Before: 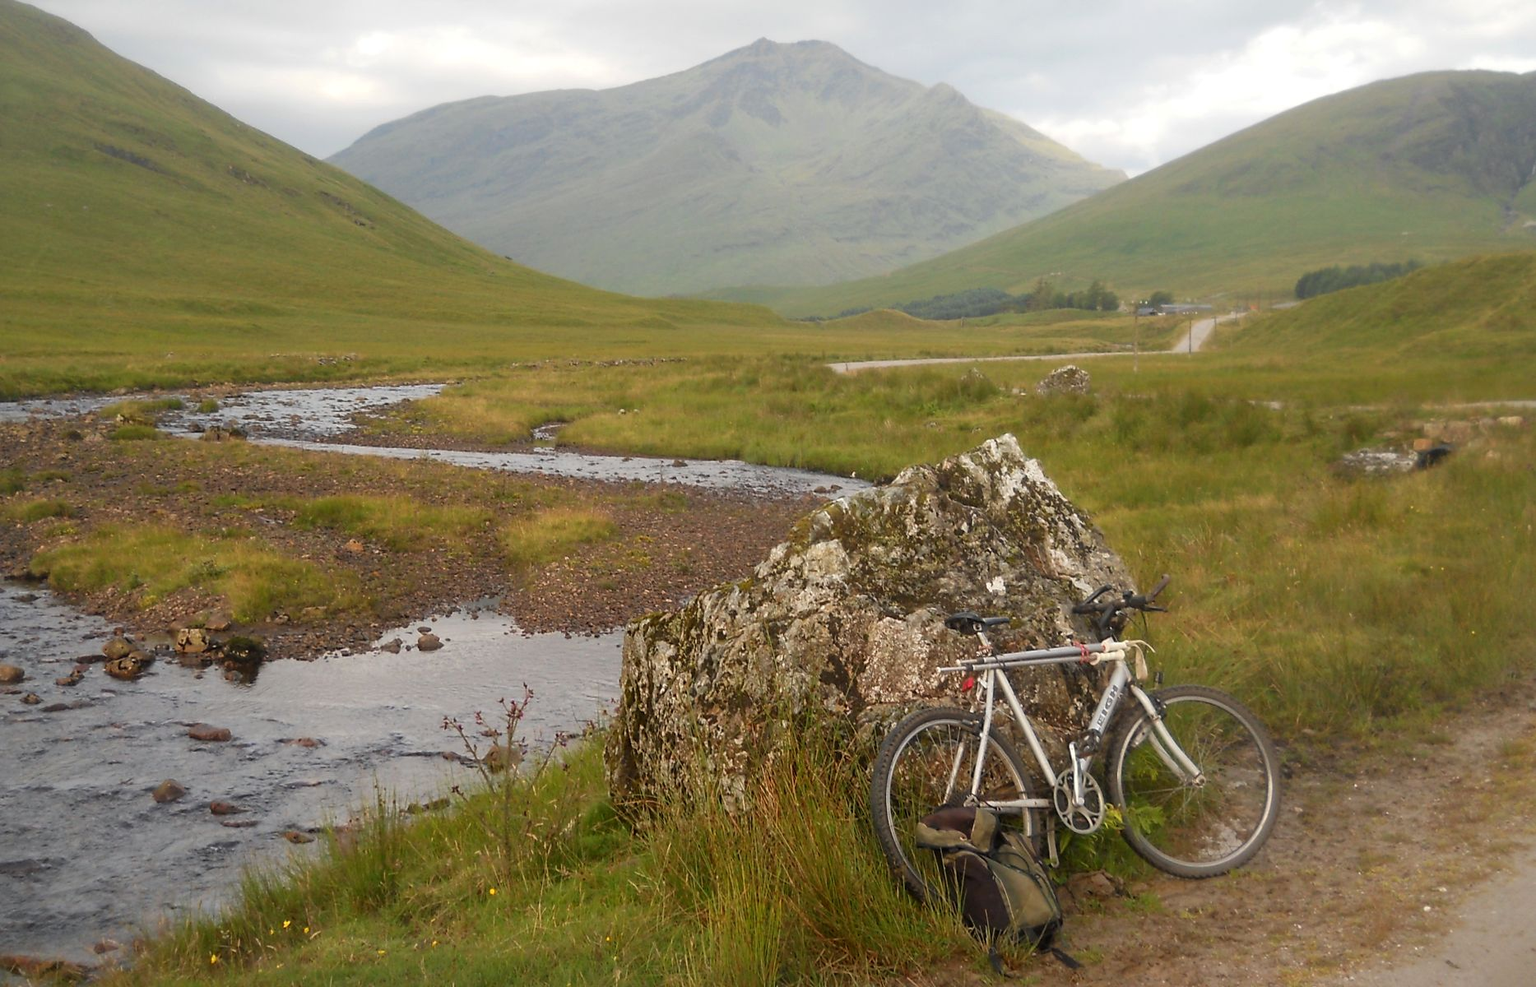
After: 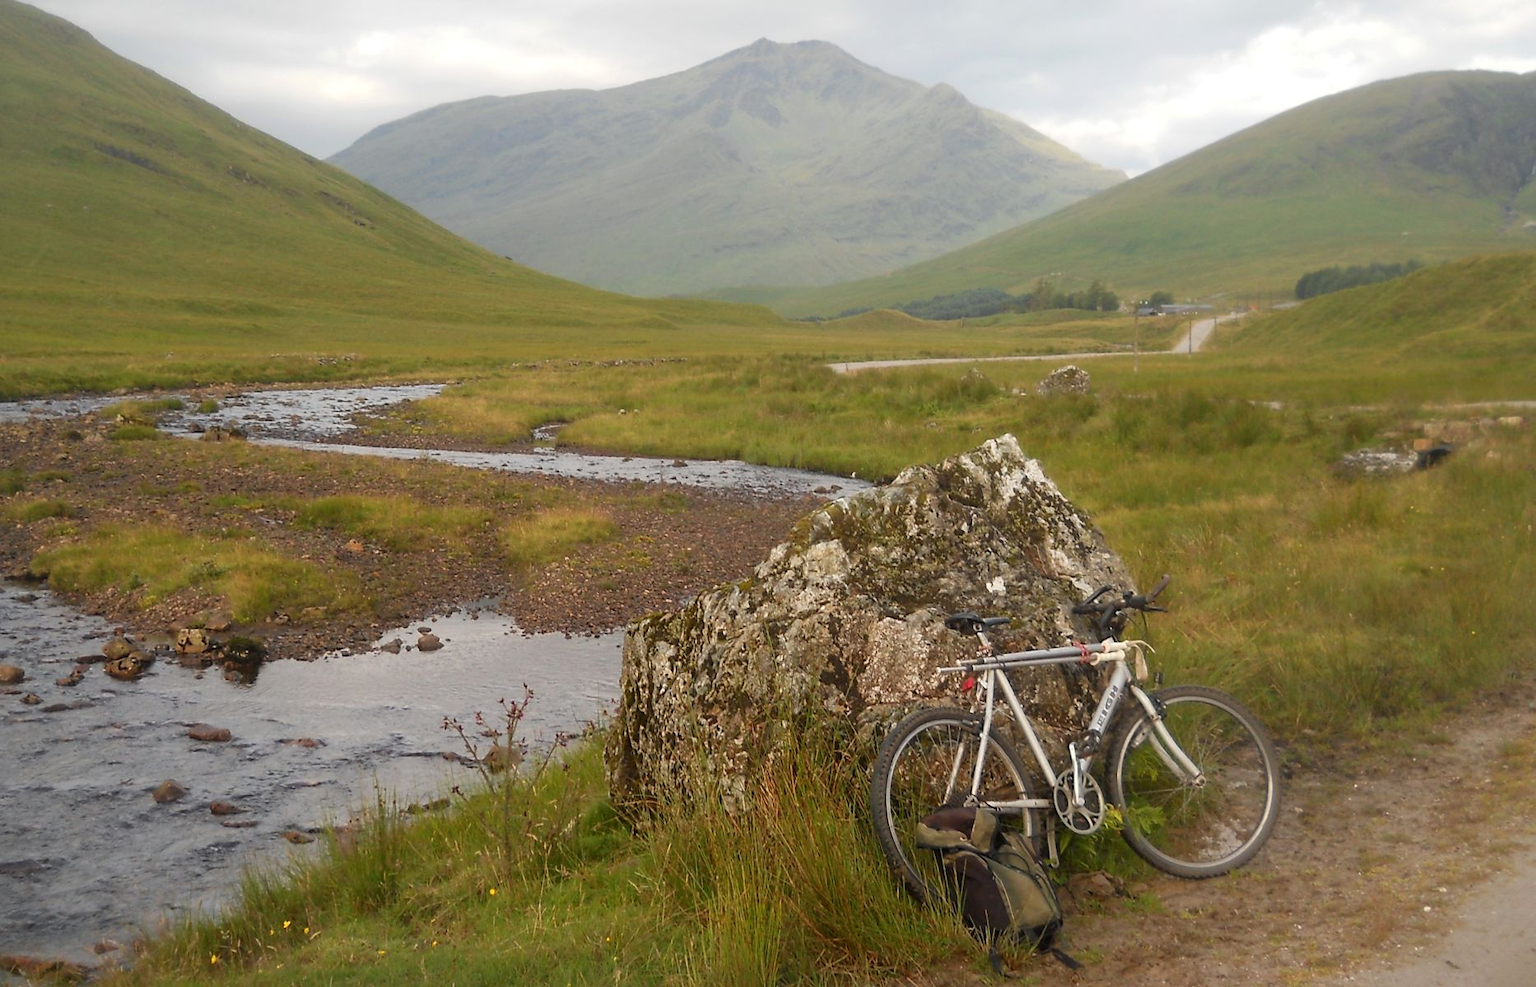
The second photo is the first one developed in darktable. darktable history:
shadows and highlights: radius 333.93, shadows 64.7, highlights 4.3, compress 87.6%, soften with gaussian
